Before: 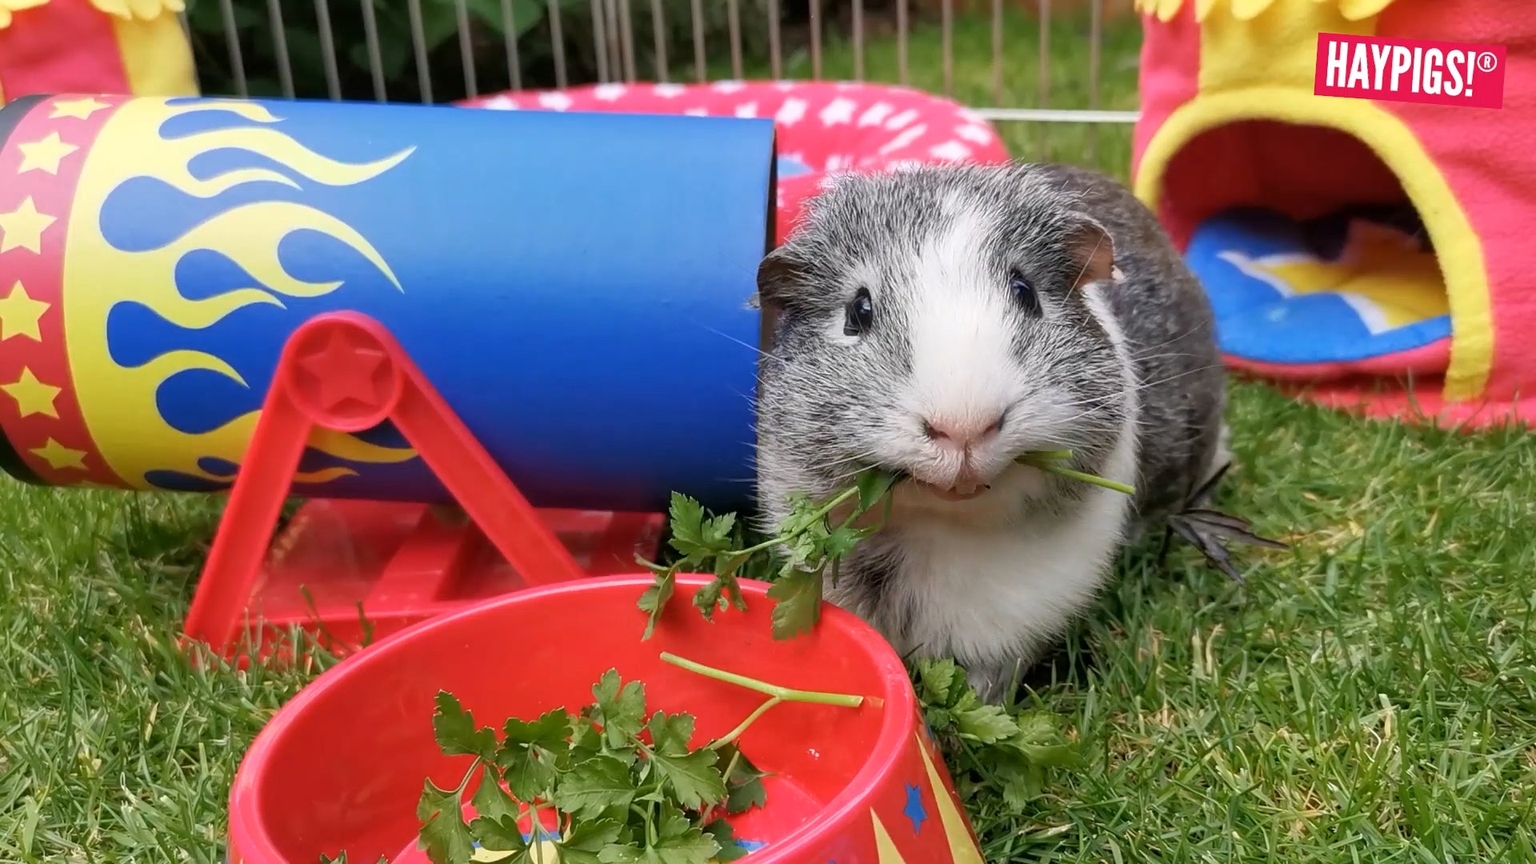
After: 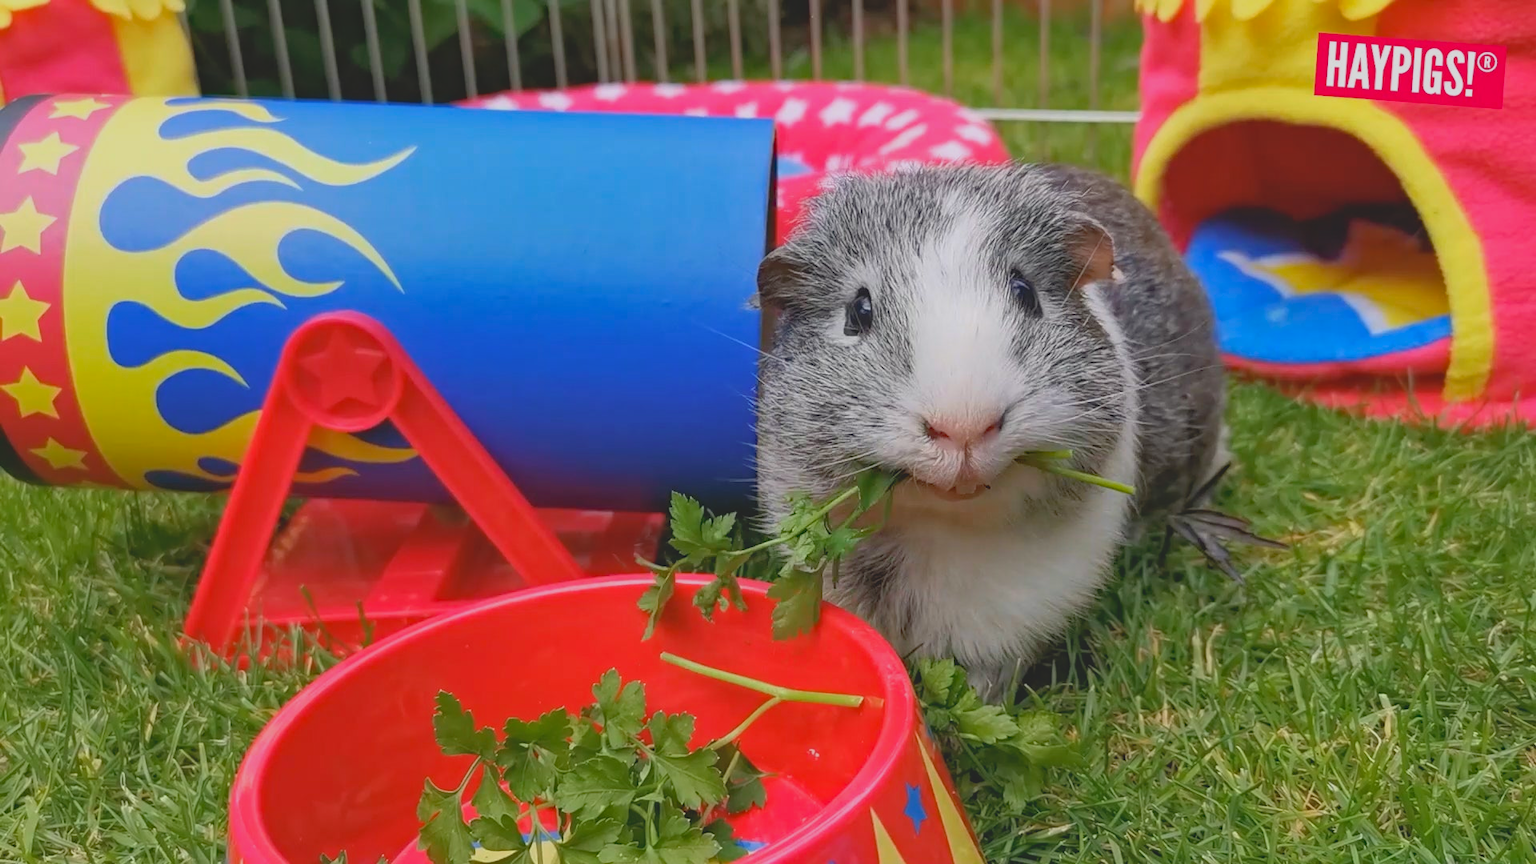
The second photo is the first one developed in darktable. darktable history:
haze removal: strength 0.29, distance 0.25, compatibility mode true, adaptive false
contrast brightness saturation: contrast -0.28
